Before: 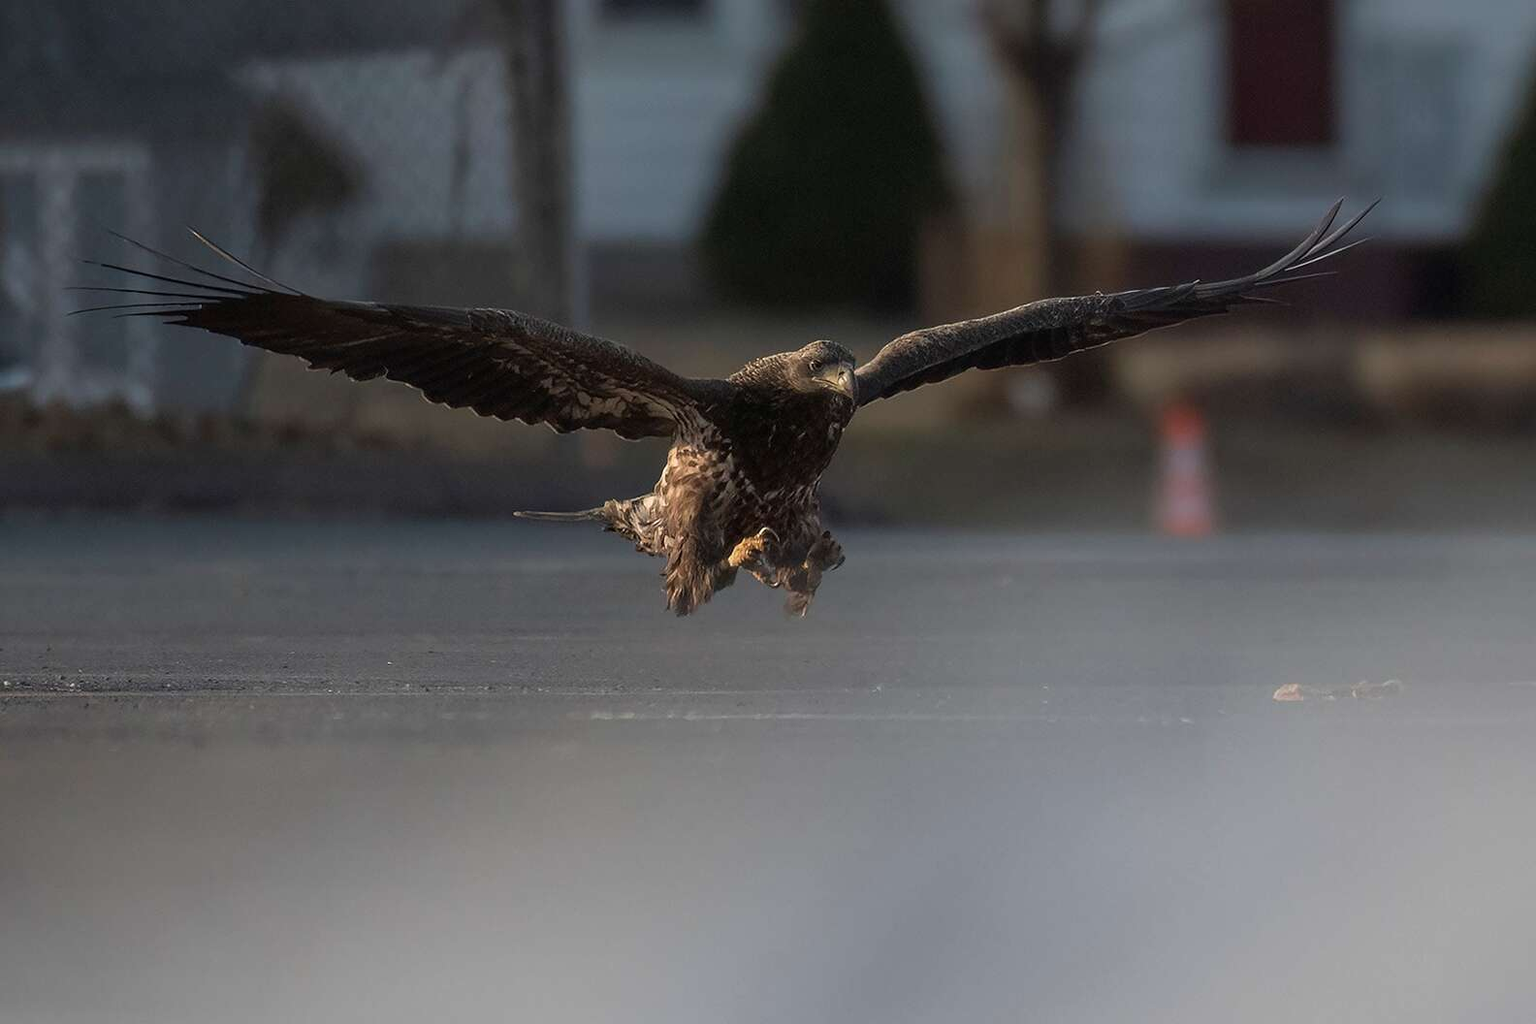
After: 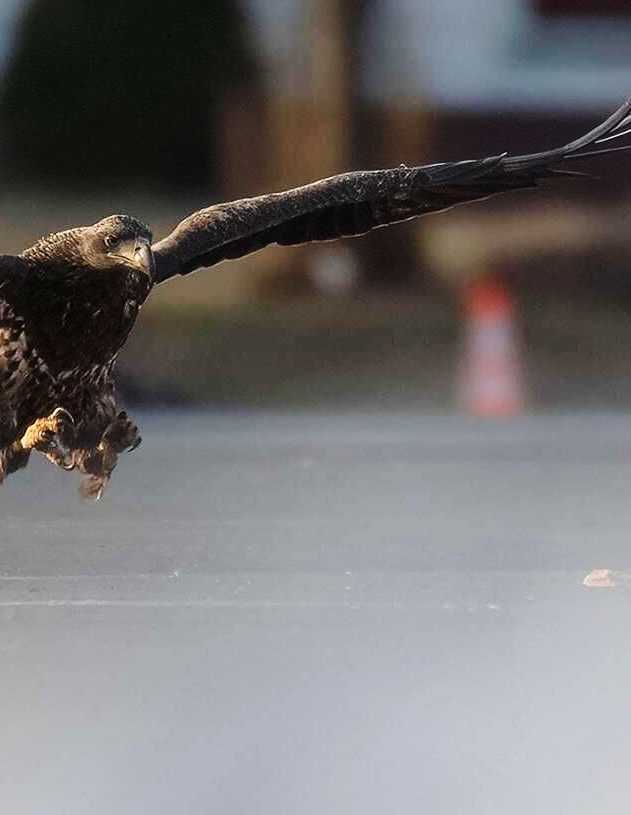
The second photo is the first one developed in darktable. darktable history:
crop: left 46.094%, top 12.921%, right 14.065%, bottom 9.861%
base curve: curves: ch0 [(0, 0) (0.028, 0.03) (0.121, 0.232) (0.46, 0.748) (0.859, 0.968) (1, 1)], preserve colors none
